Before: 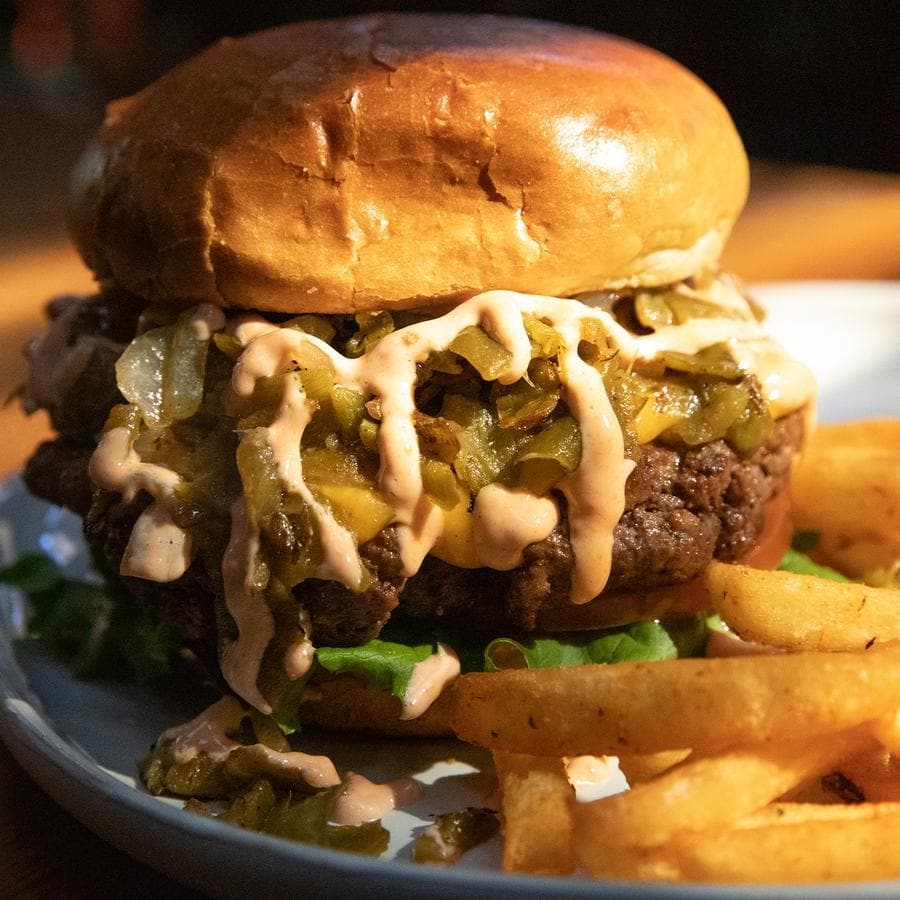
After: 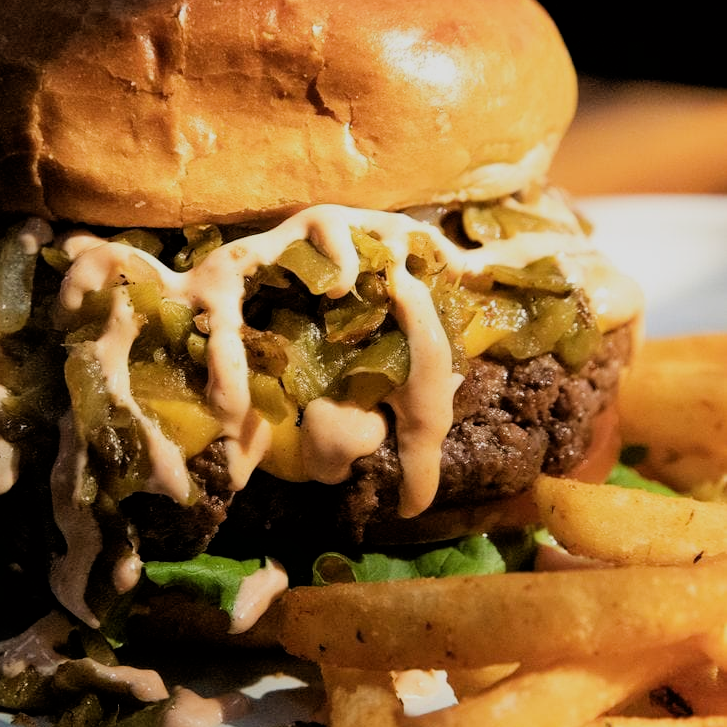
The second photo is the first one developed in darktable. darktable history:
crop: left 19.159%, top 9.58%, bottom 9.58%
exposure: exposure 0.014 EV, compensate highlight preservation false
filmic rgb: black relative exposure -5 EV, hardness 2.88, contrast 1.1, highlights saturation mix -20%
